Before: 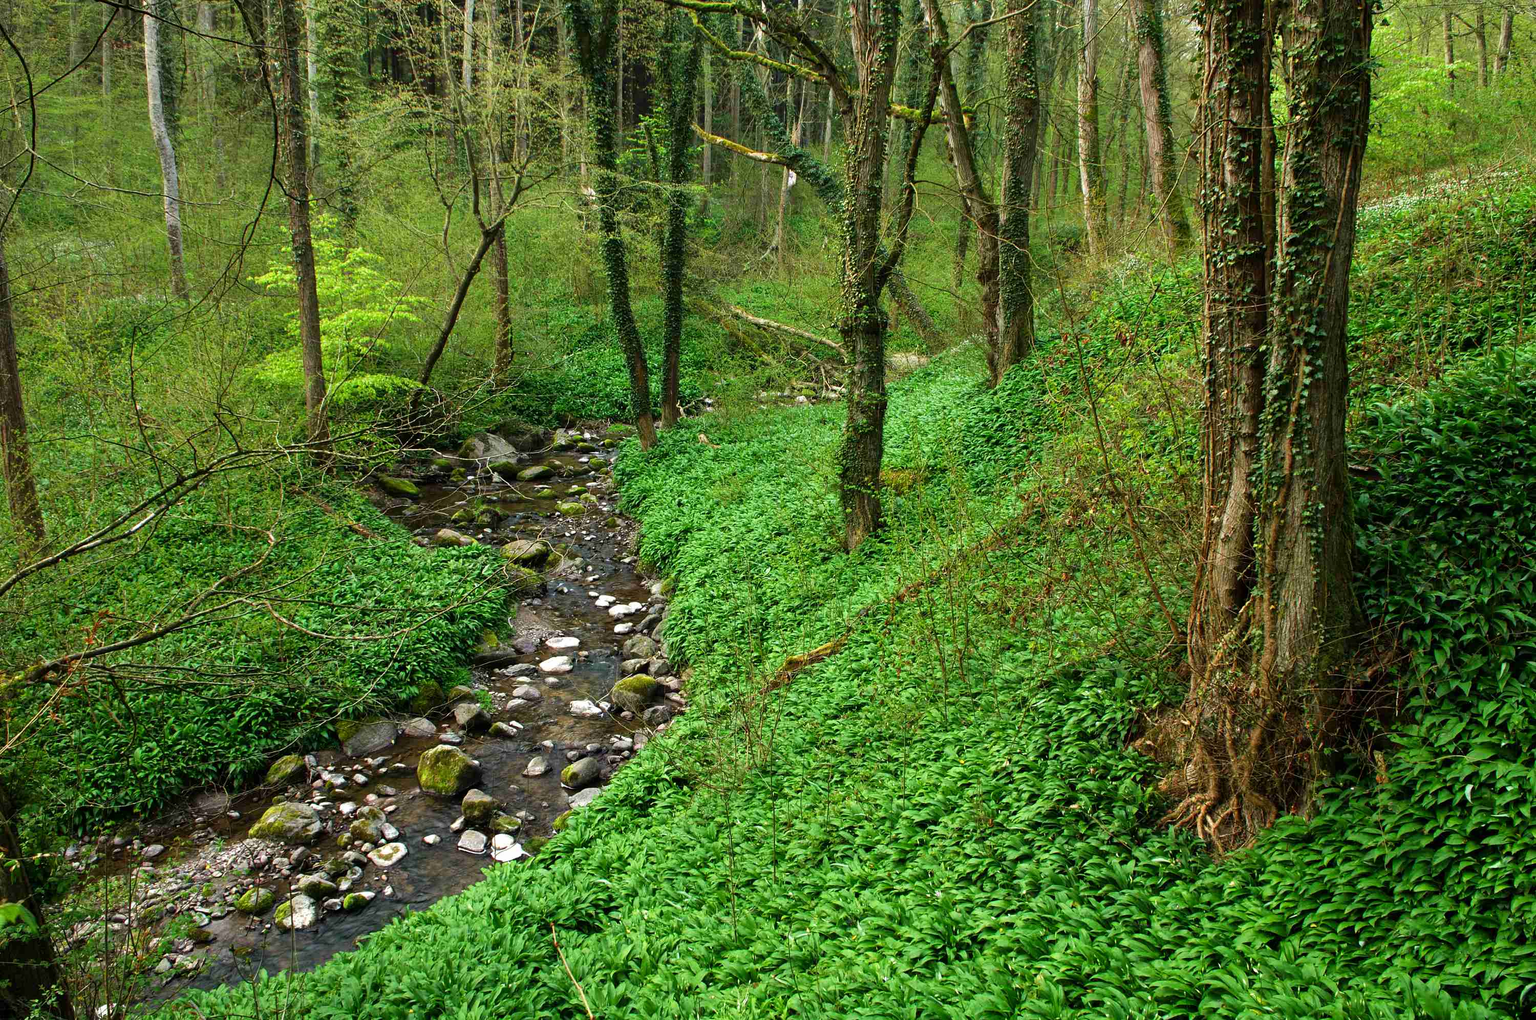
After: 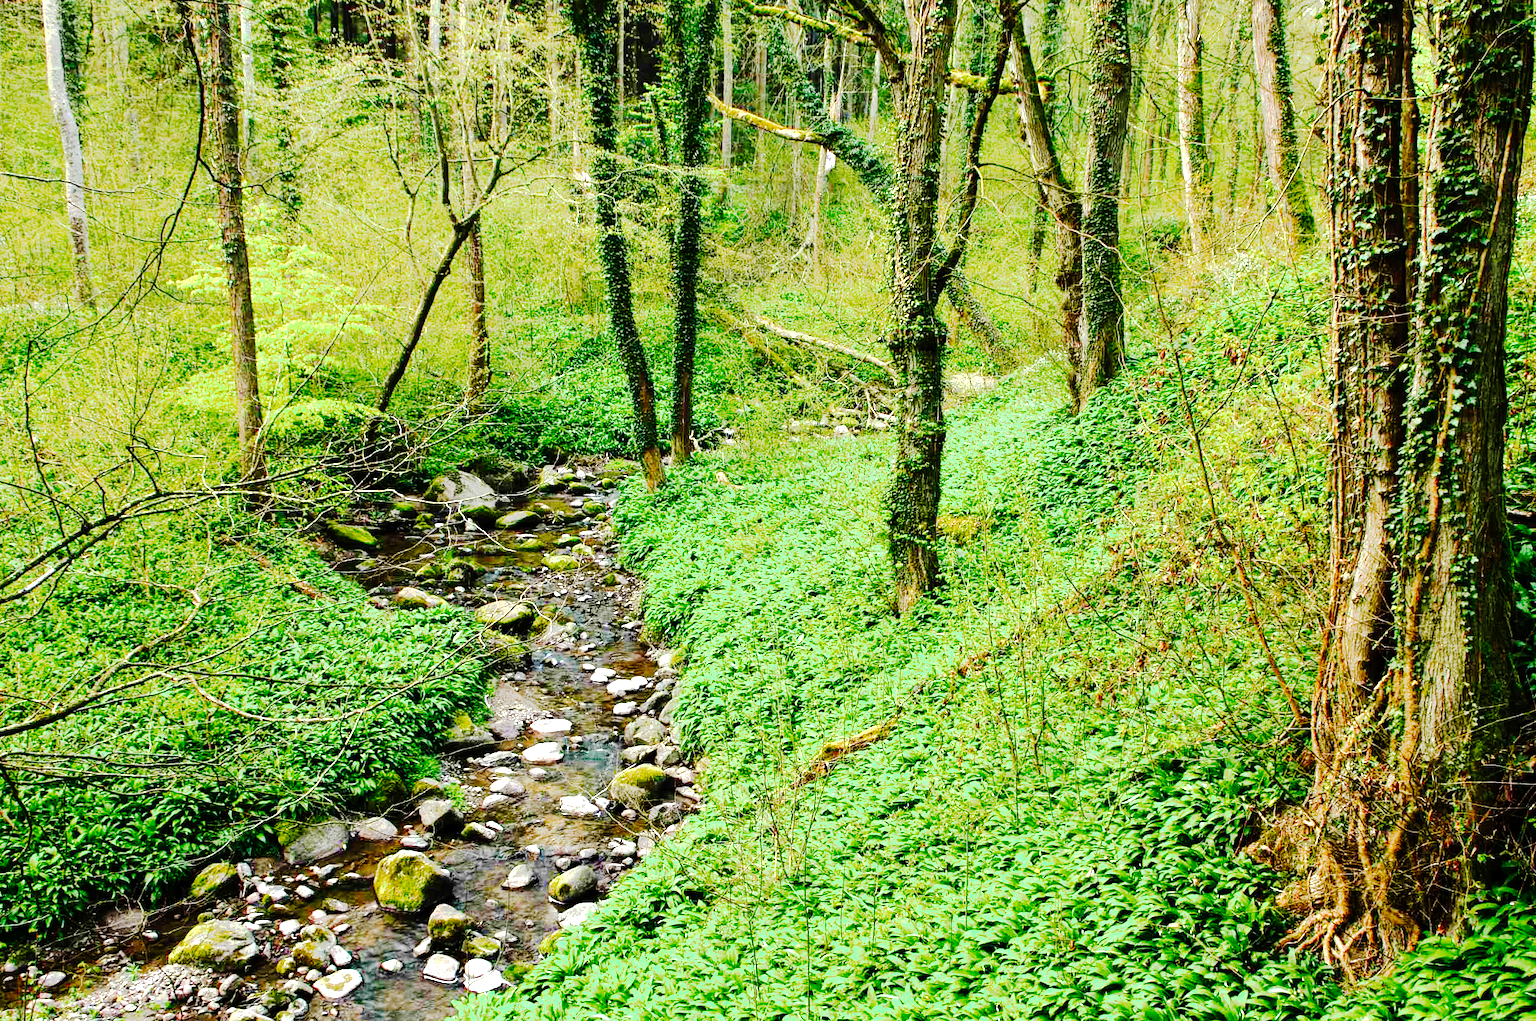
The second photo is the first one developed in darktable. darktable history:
grain: coarseness 0.09 ISO, strength 10%
crop and rotate: left 7.196%, top 4.574%, right 10.605%, bottom 13.178%
exposure: black level correction 0.001, exposure 0.955 EV, compensate exposure bias true, compensate highlight preservation false
tone curve: curves: ch0 [(0, 0) (0.003, 0.001) (0.011, 0.005) (0.025, 0.009) (0.044, 0.014) (0.069, 0.019) (0.1, 0.028) (0.136, 0.039) (0.177, 0.073) (0.224, 0.134) (0.277, 0.218) (0.335, 0.343) (0.399, 0.488) (0.468, 0.608) (0.543, 0.699) (0.623, 0.773) (0.709, 0.819) (0.801, 0.852) (0.898, 0.874) (1, 1)], preserve colors none
